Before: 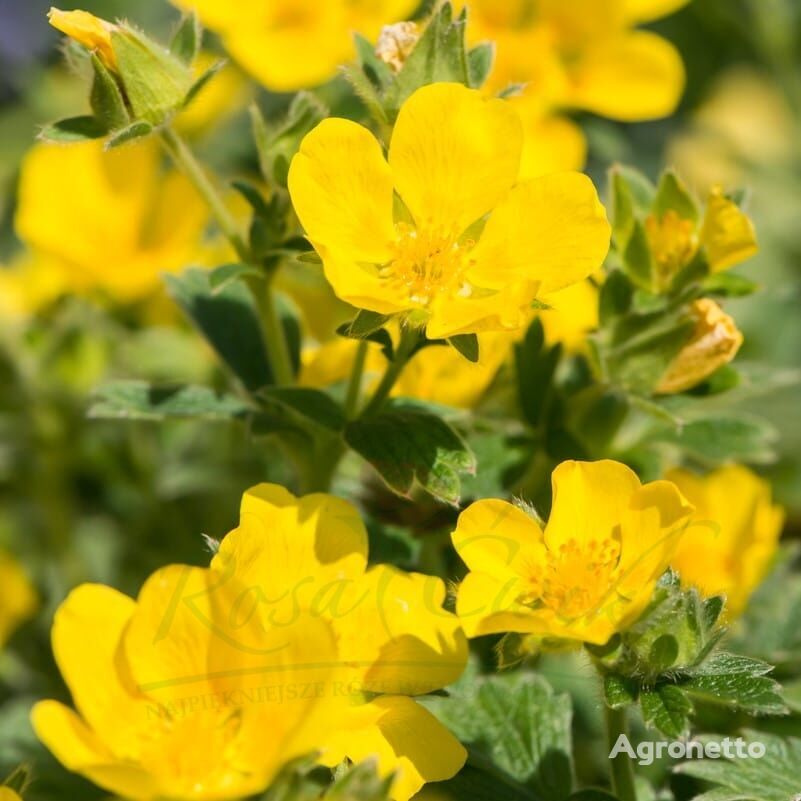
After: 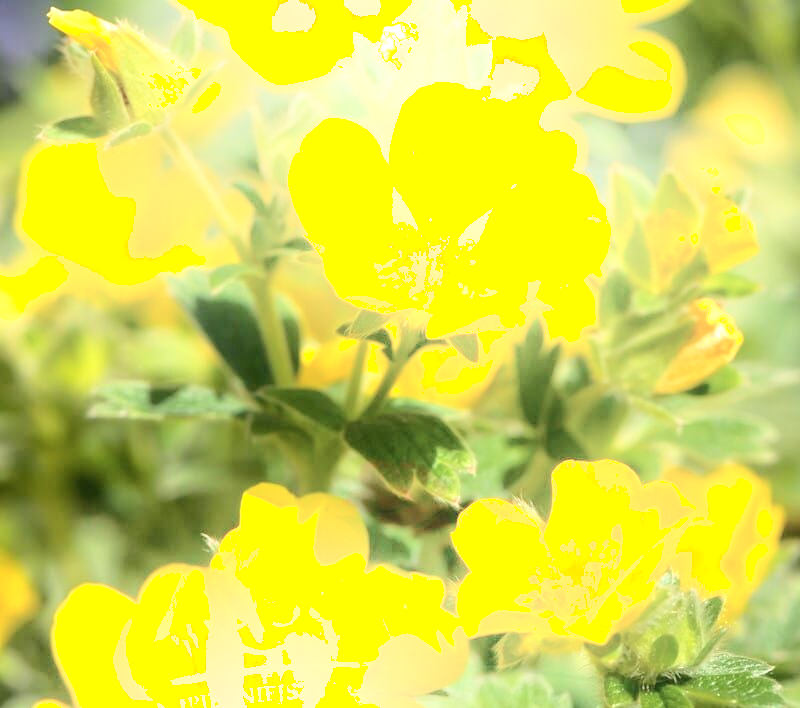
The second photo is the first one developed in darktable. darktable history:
shadows and highlights: shadows -90, highlights 90, soften with gaussian
crop and rotate: top 0%, bottom 11.49%
exposure: exposure 0.785 EV, compensate highlight preservation false
